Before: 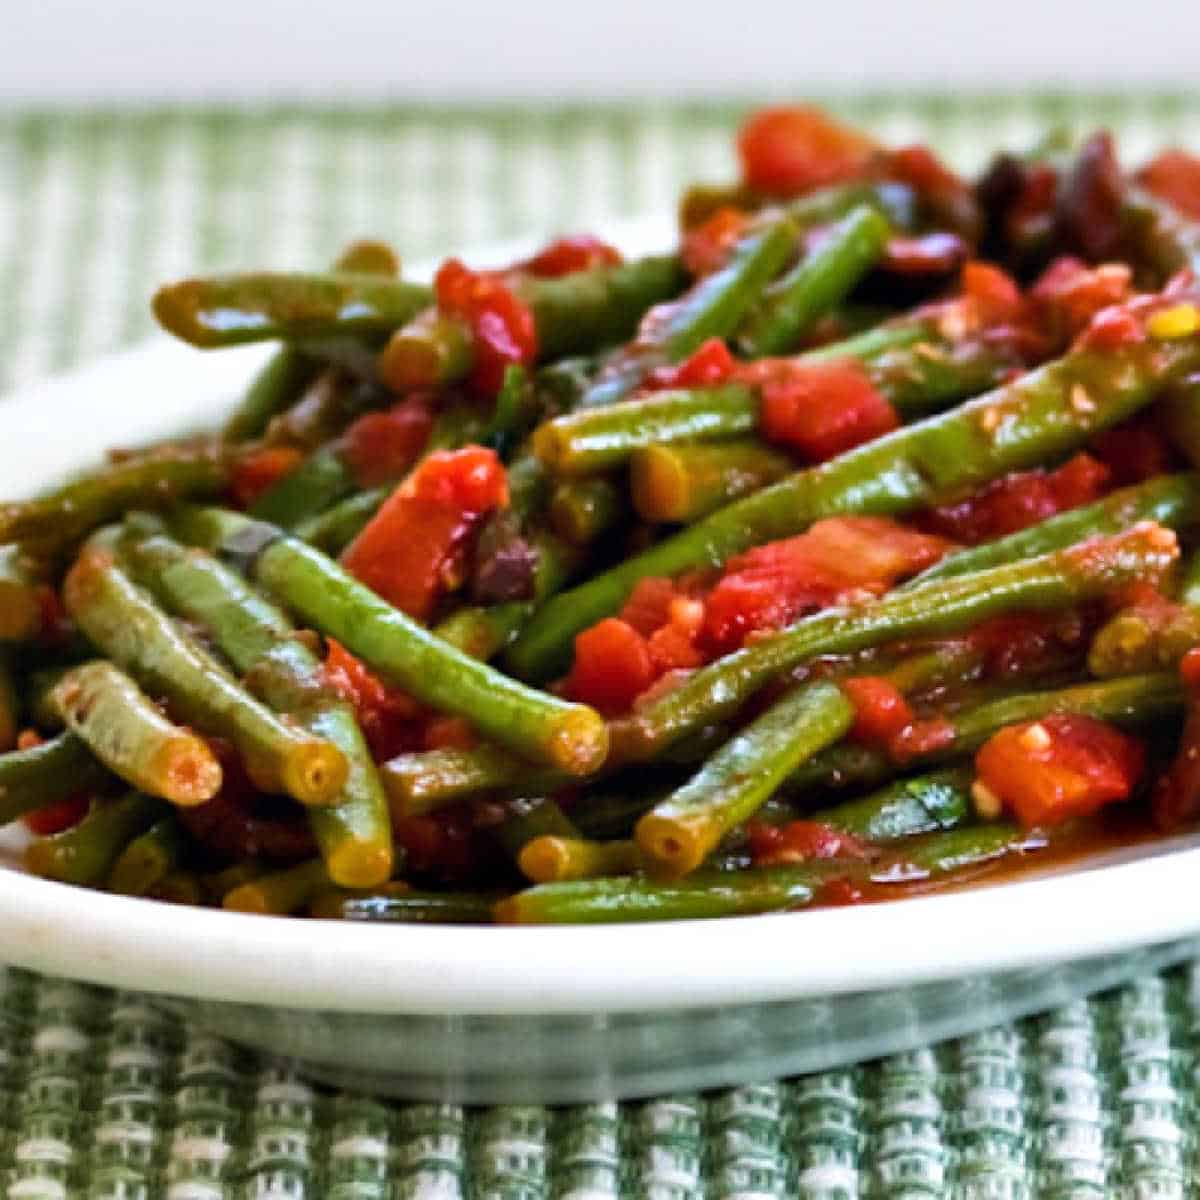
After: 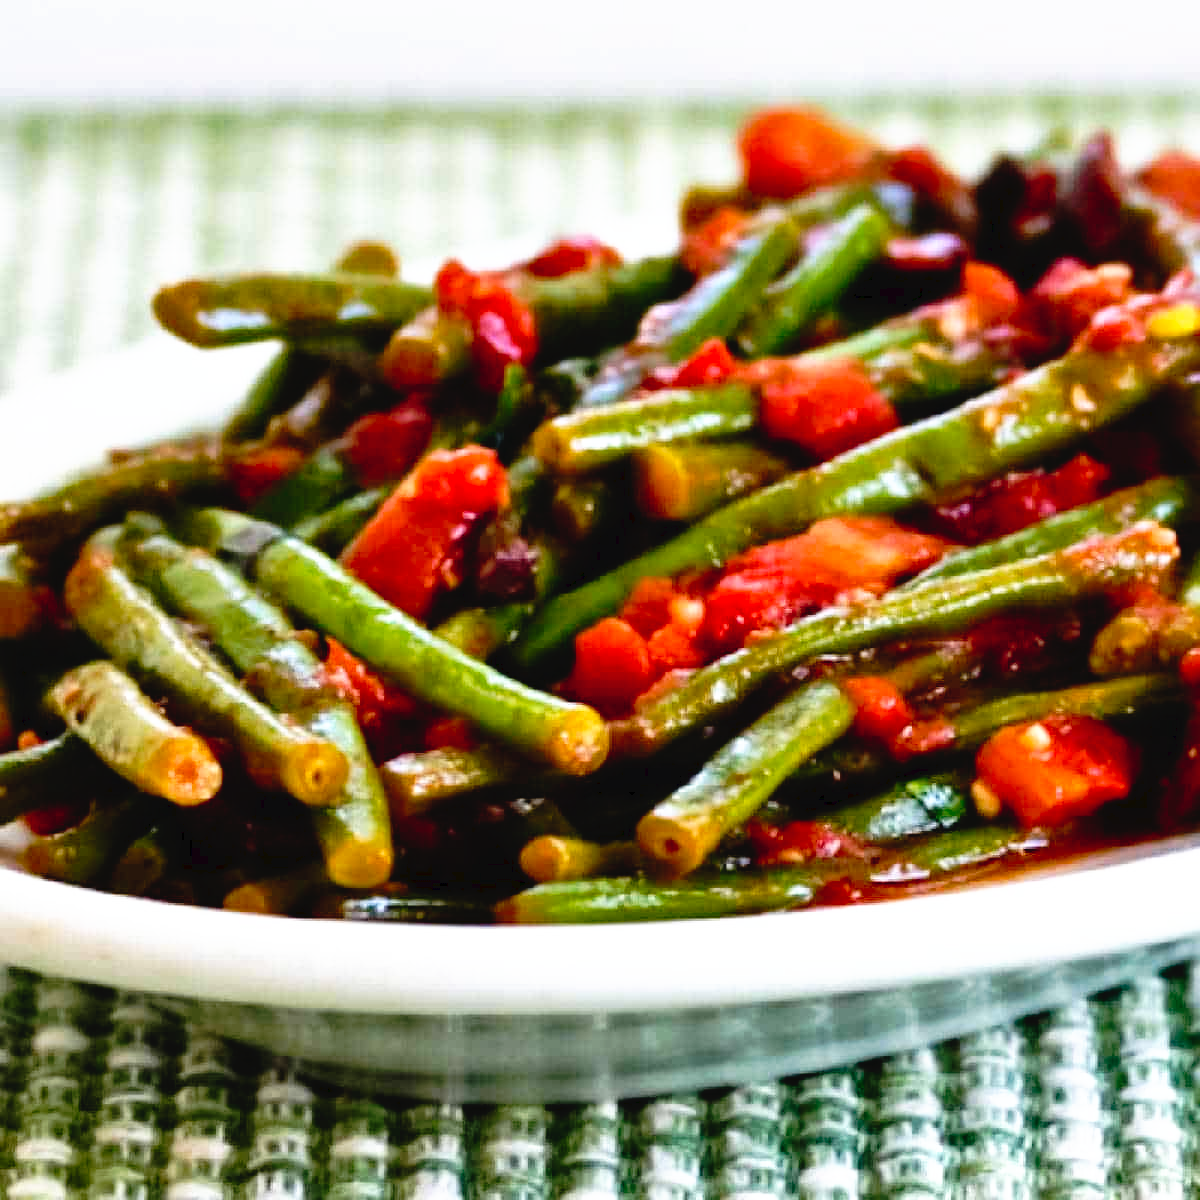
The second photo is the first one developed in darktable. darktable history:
tone curve: curves: ch0 [(0, 0) (0.003, 0.033) (0.011, 0.033) (0.025, 0.036) (0.044, 0.039) (0.069, 0.04) (0.1, 0.043) (0.136, 0.052) (0.177, 0.085) (0.224, 0.14) (0.277, 0.225) (0.335, 0.333) (0.399, 0.419) (0.468, 0.51) (0.543, 0.603) (0.623, 0.713) (0.709, 0.808) (0.801, 0.901) (0.898, 0.98) (1, 1)], preserve colors none
